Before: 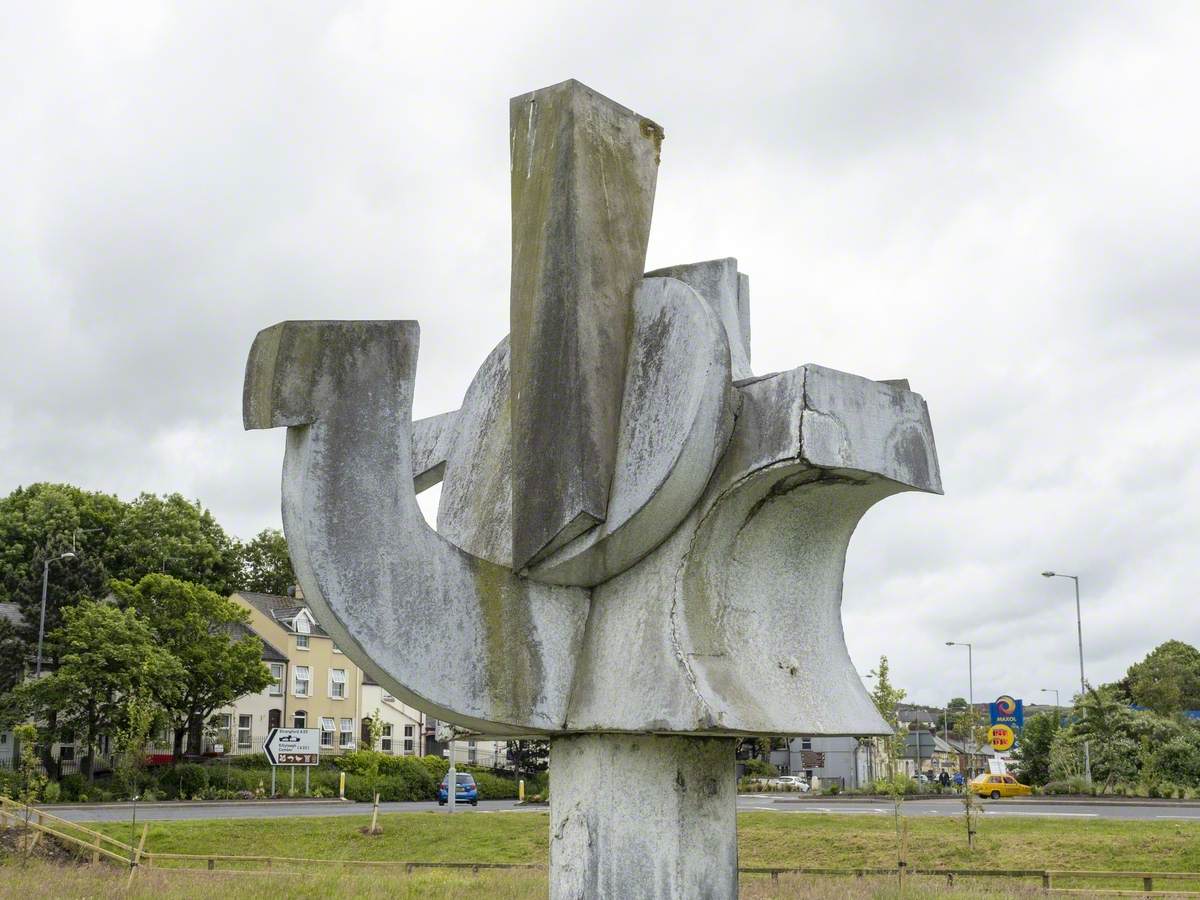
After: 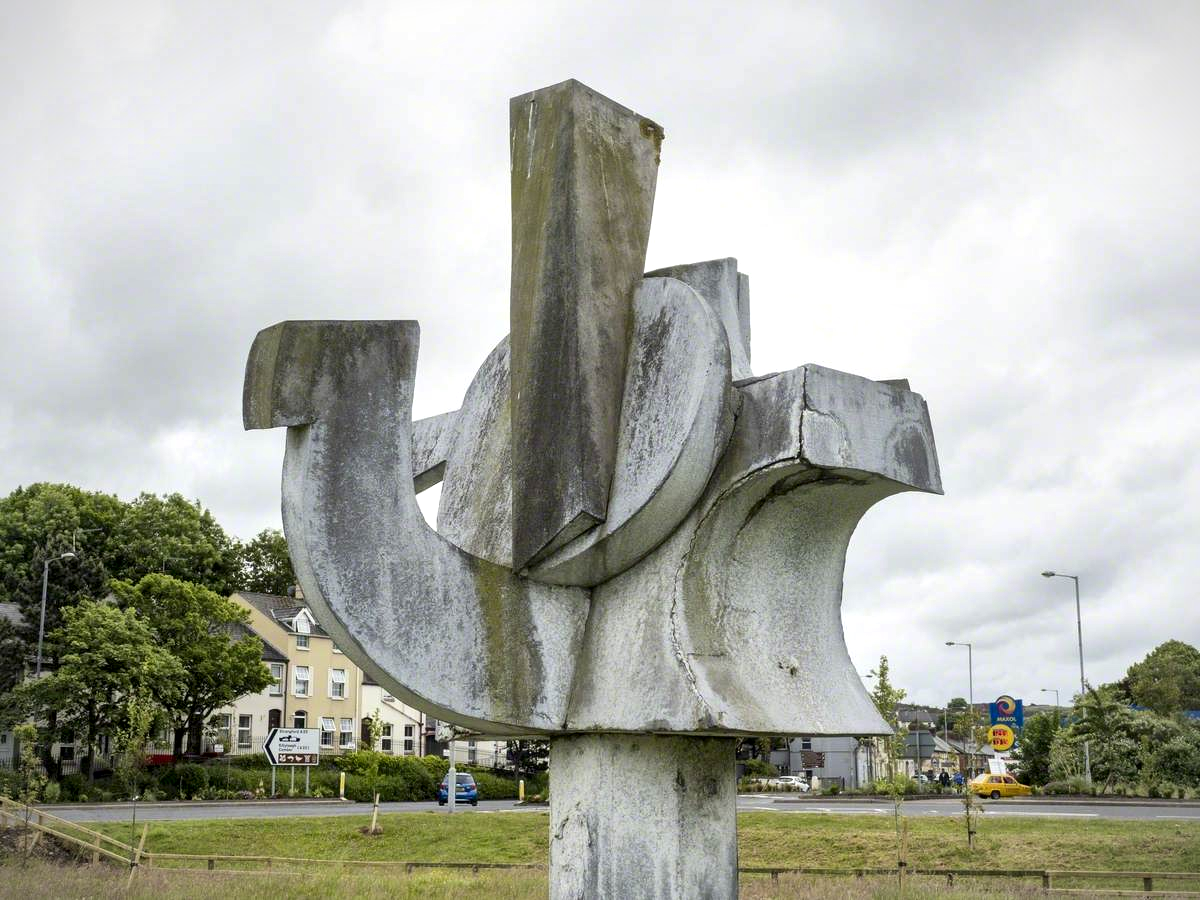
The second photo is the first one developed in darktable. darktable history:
vignetting: fall-off start 100.64%, fall-off radius 65.26%, automatic ratio true
local contrast: mode bilateral grid, contrast 25, coarseness 60, detail 151%, midtone range 0.2
